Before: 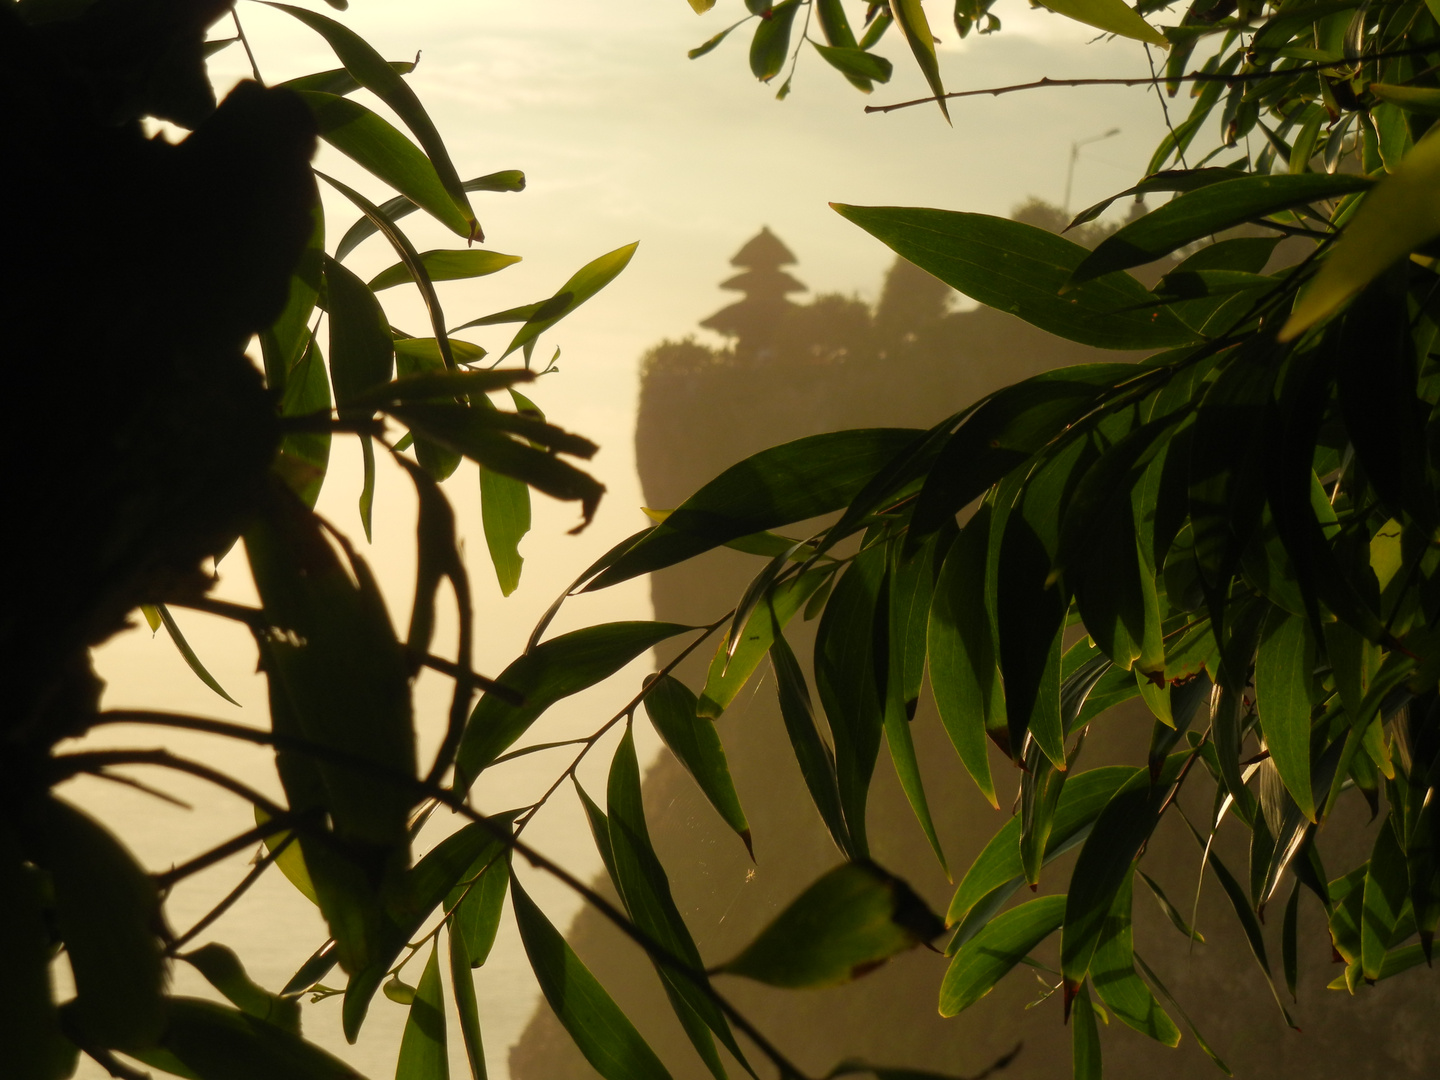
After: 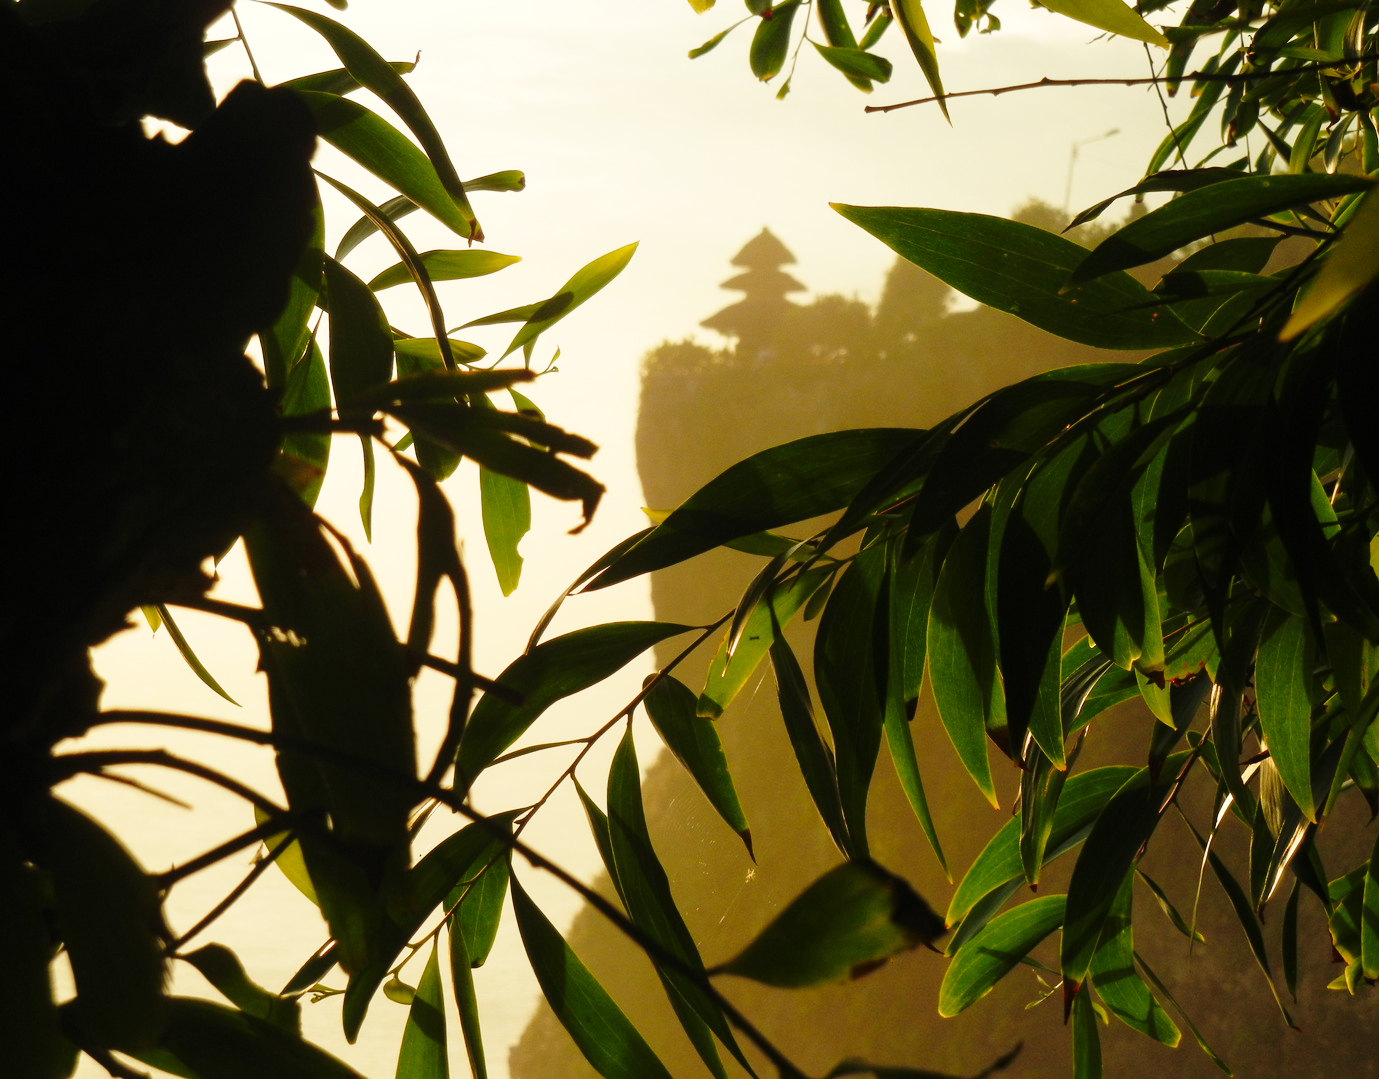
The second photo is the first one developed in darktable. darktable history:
base curve: curves: ch0 [(0, 0) (0.028, 0.03) (0.121, 0.232) (0.46, 0.748) (0.859, 0.968) (1, 1)], preserve colors none
crop: right 4.218%, bottom 0.036%
